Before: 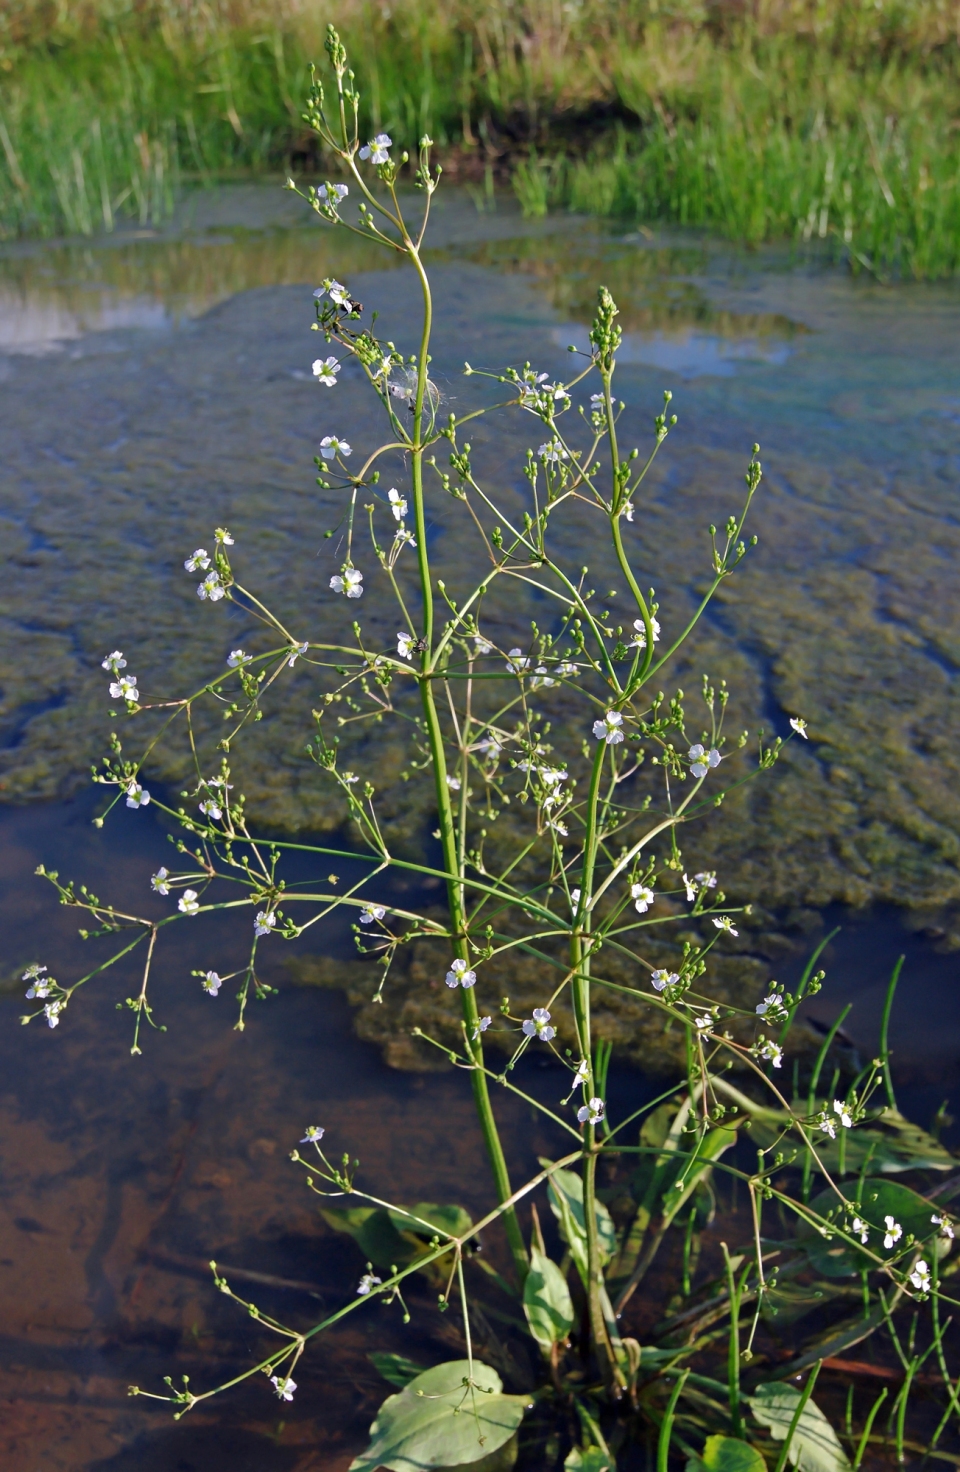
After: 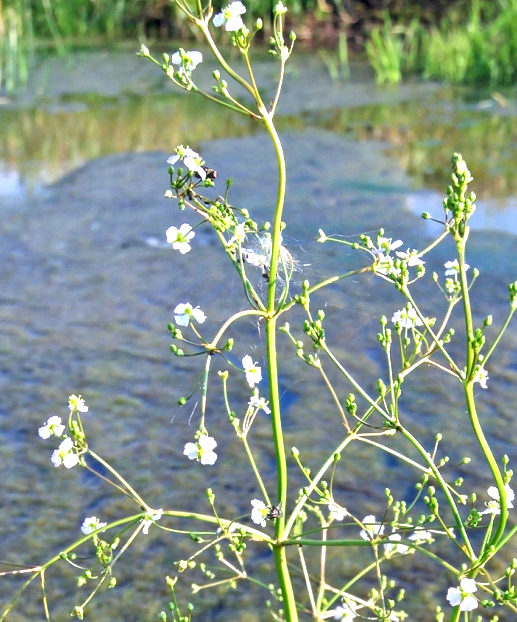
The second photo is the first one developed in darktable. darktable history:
crop: left 15.306%, top 9.065%, right 30.789%, bottom 48.638%
exposure: black level correction 0, exposure 1.379 EV, compensate exposure bias true, compensate highlight preservation false
white balance: red 0.982, blue 1.018
local contrast: detail 130%
shadows and highlights: soften with gaussian
